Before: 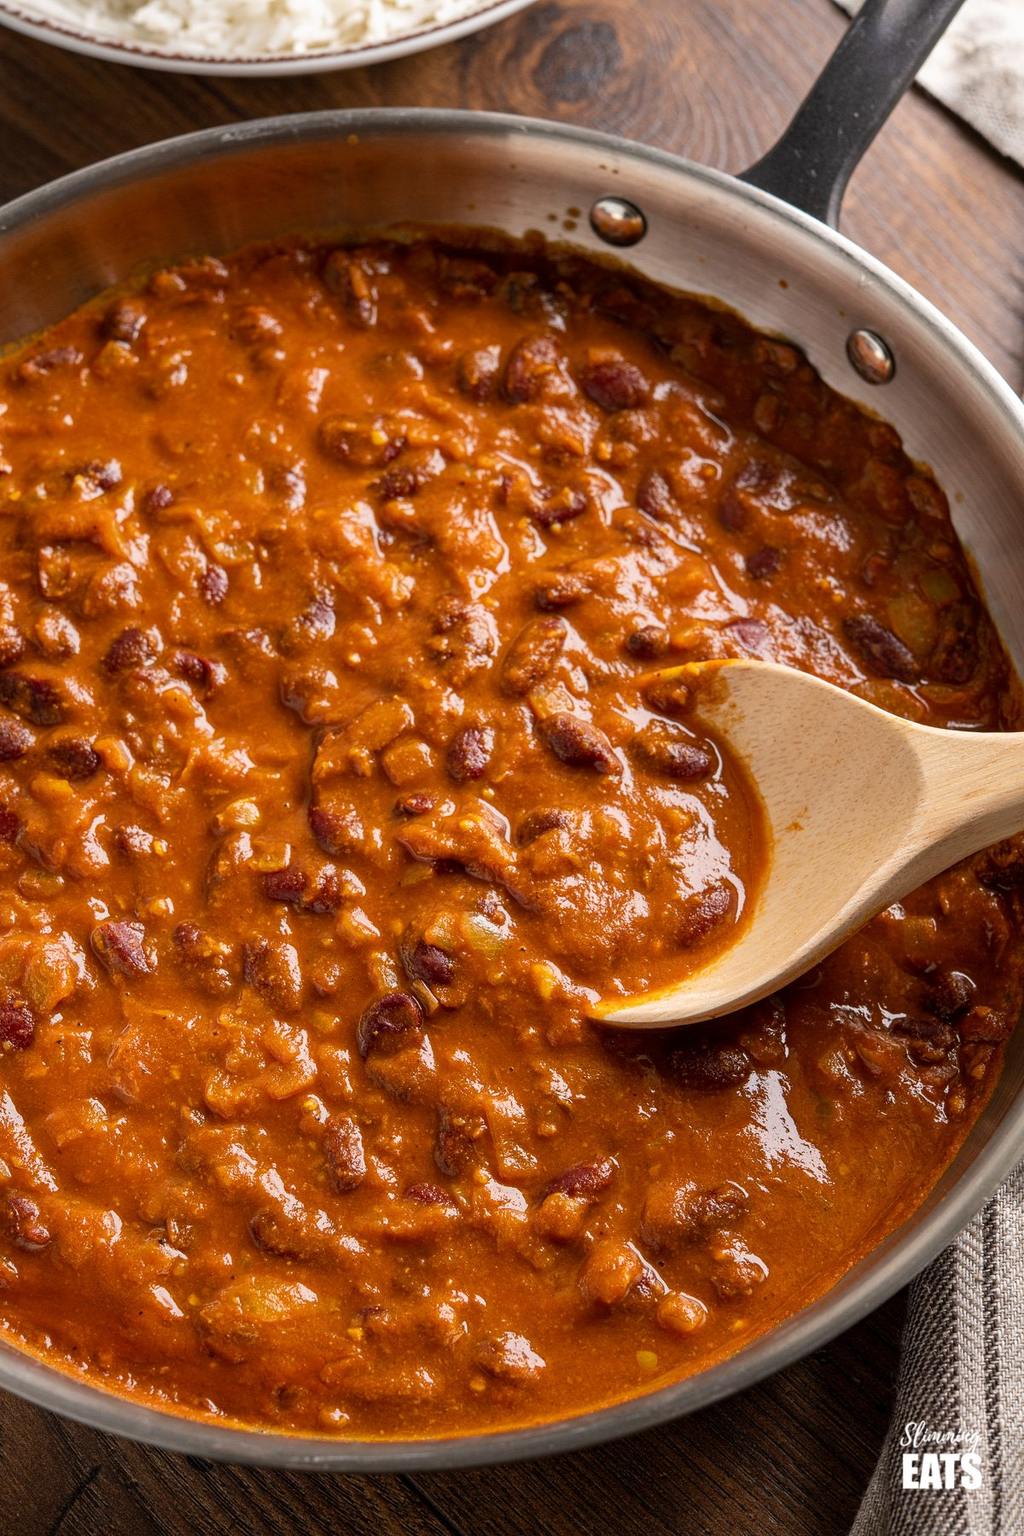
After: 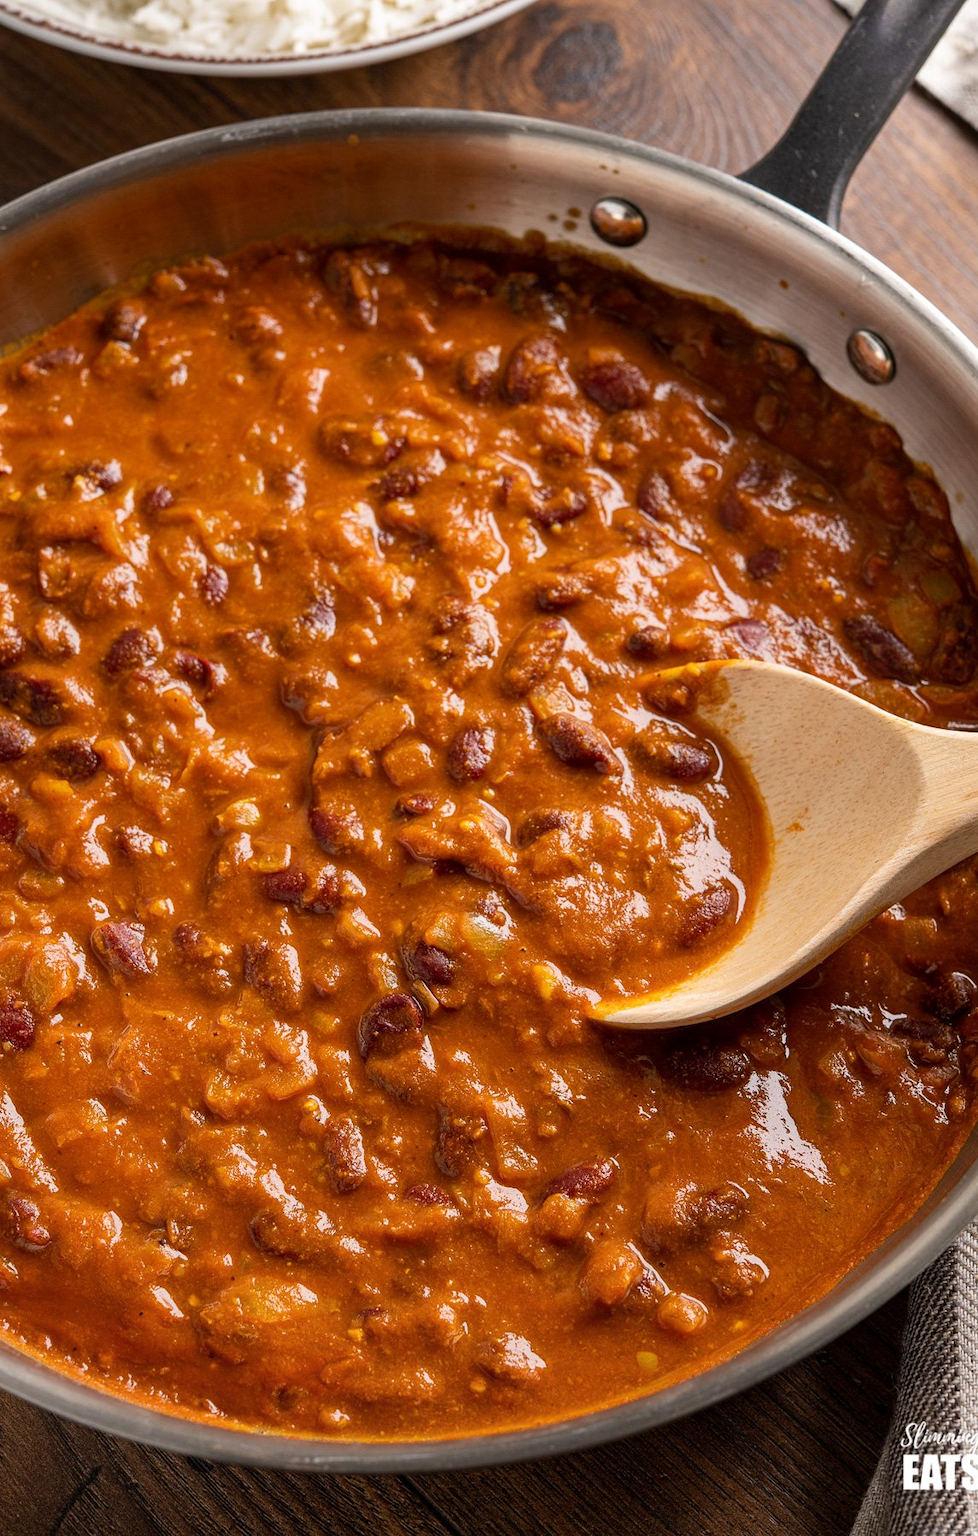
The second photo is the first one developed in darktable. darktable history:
shadows and highlights: radius 337.08, shadows 28.37, soften with gaussian
crop: right 4.444%, bottom 0.037%
